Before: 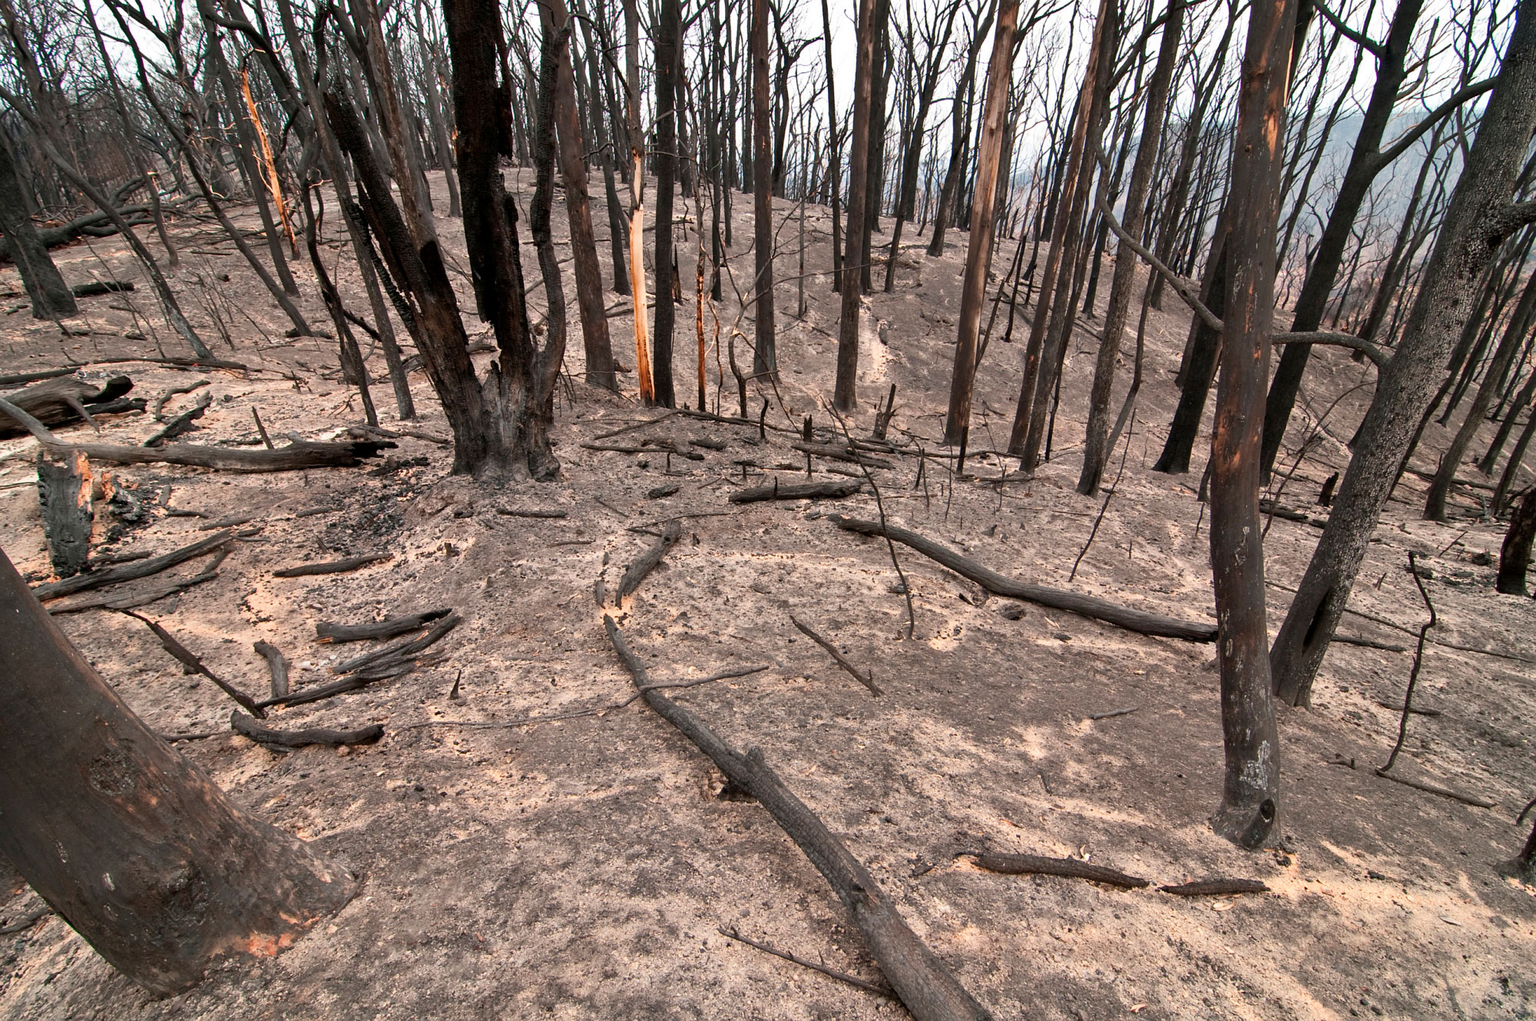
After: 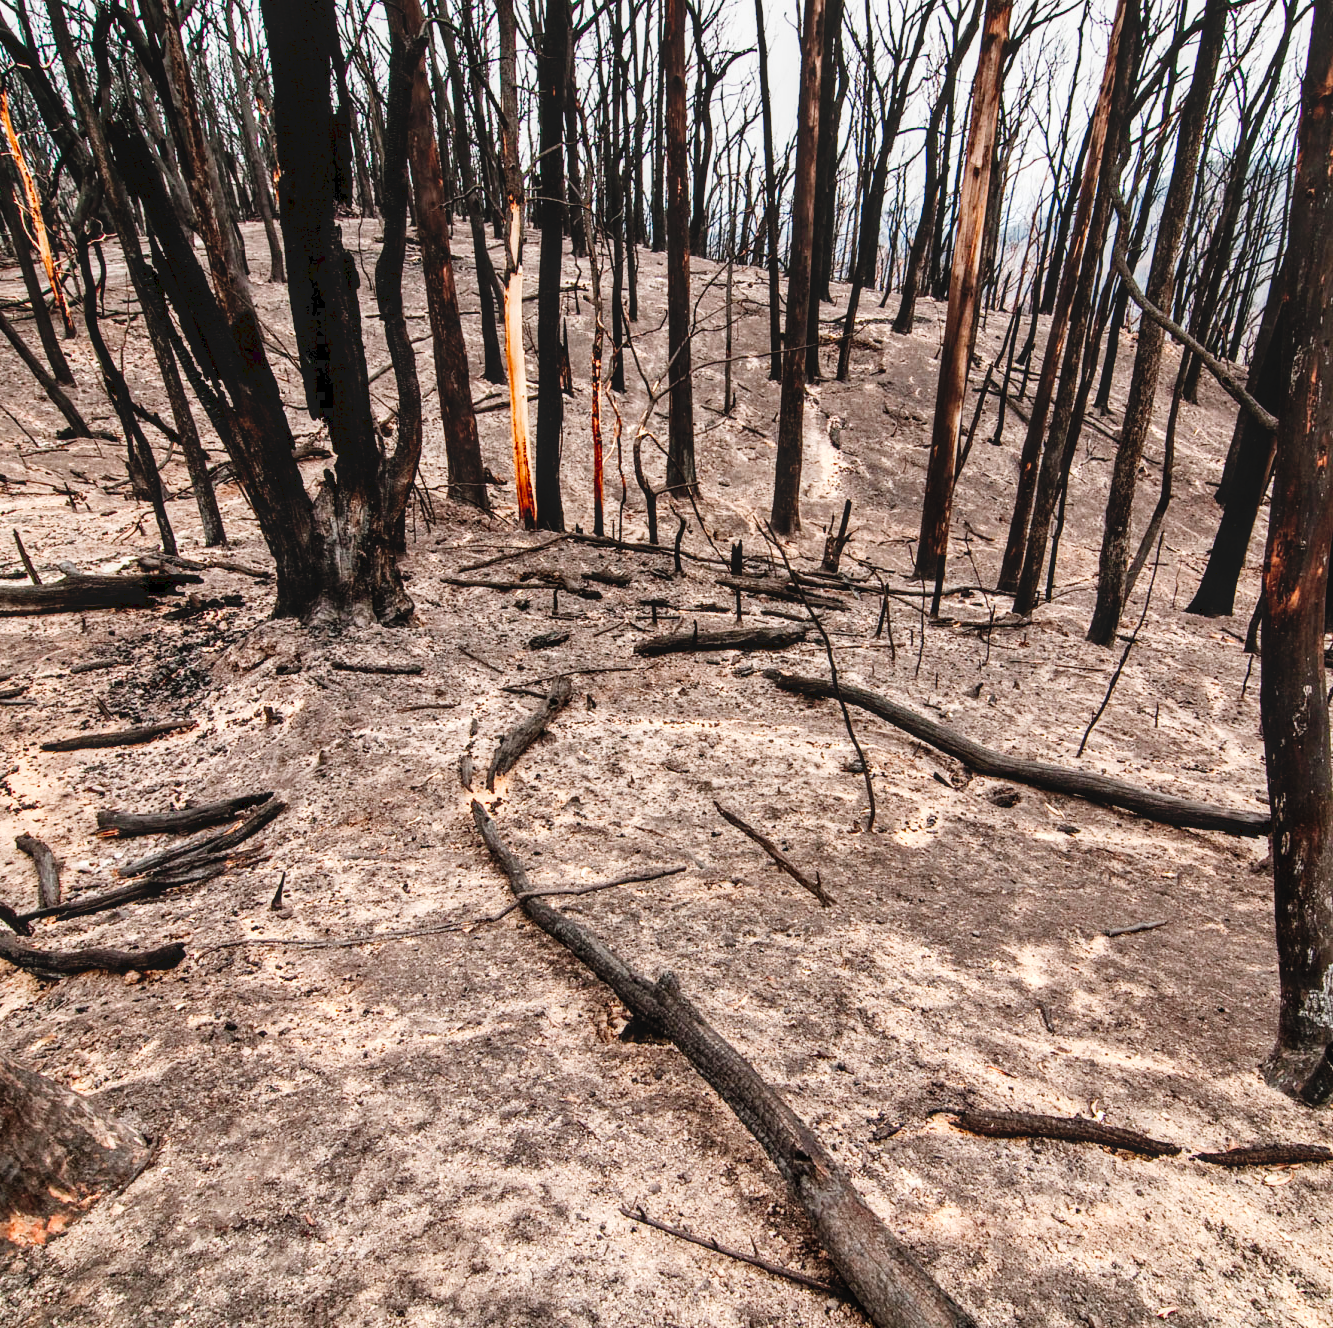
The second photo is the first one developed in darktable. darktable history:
local contrast: detail 130%
crop and rotate: left 15.754%, right 17.579%
tone curve: curves: ch0 [(0, 0) (0.003, 0.068) (0.011, 0.068) (0.025, 0.068) (0.044, 0.068) (0.069, 0.072) (0.1, 0.072) (0.136, 0.077) (0.177, 0.095) (0.224, 0.126) (0.277, 0.2) (0.335, 0.3) (0.399, 0.407) (0.468, 0.52) (0.543, 0.624) (0.623, 0.721) (0.709, 0.811) (0.801, 0.88) (0.898, 0.942) (1, 1)], preserve colors none
